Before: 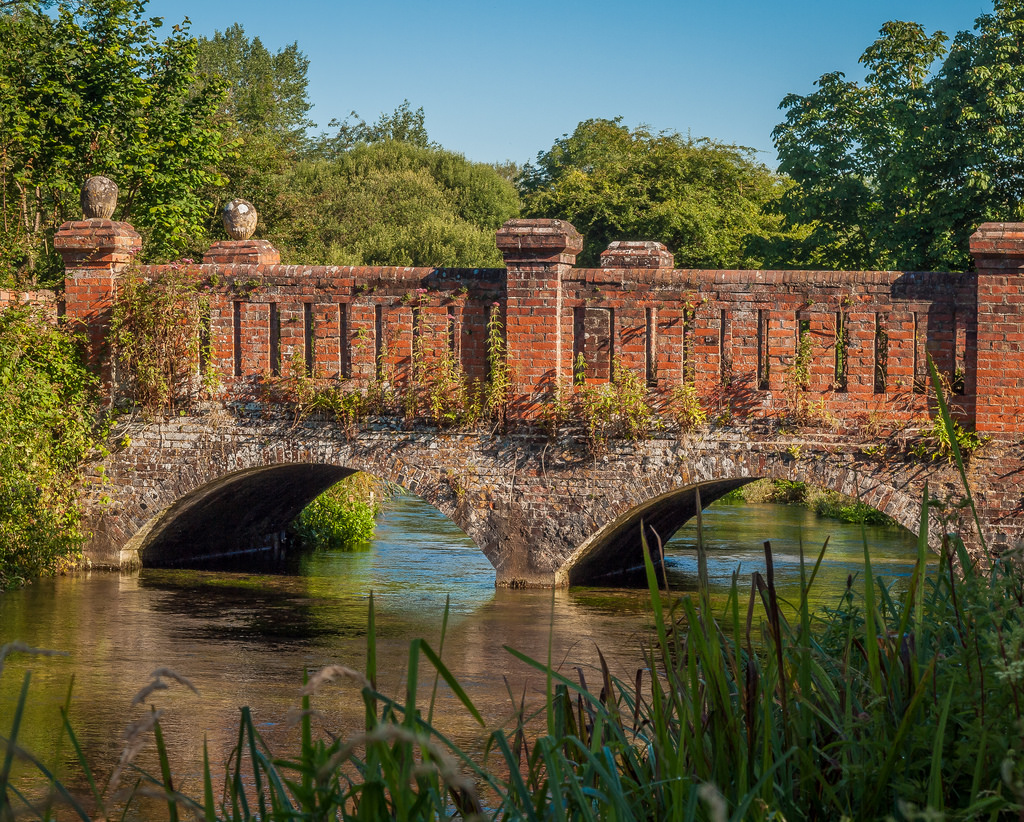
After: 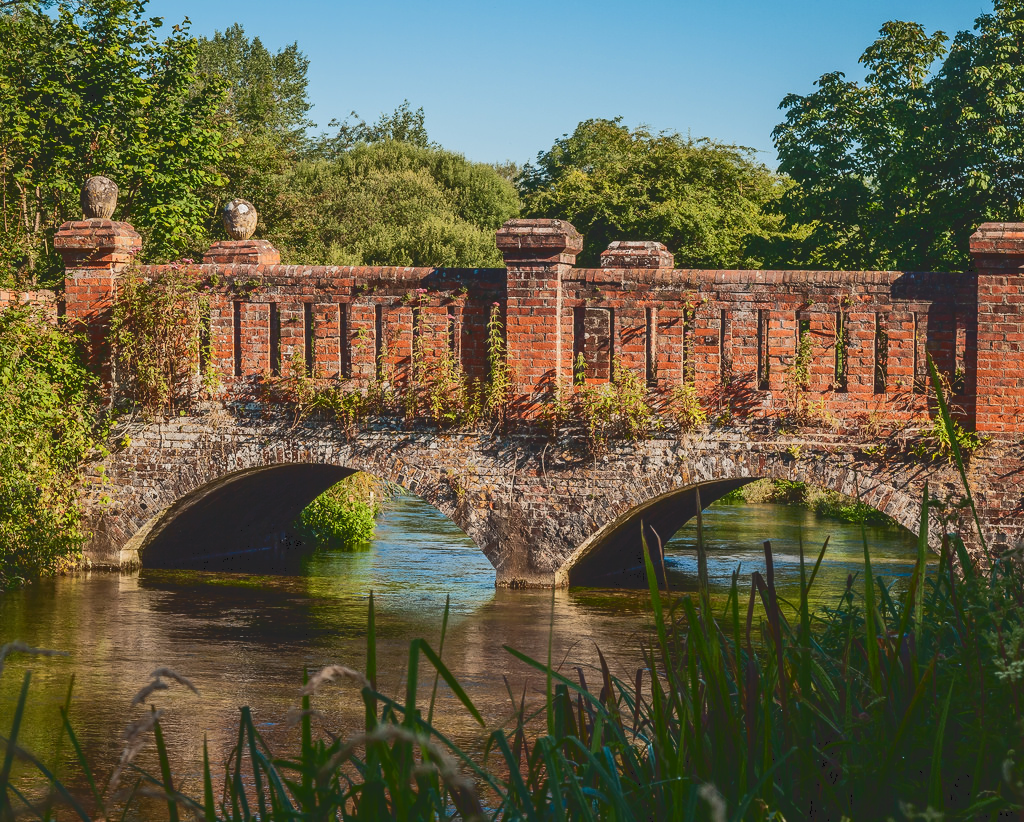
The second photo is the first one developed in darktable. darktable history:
tone curve: curves: ch0 [(0, 0) (0.003, 0.132) (0.011, 0.136) (0.025, 0.14) (0.044, 0.147) (0.069, 0.149) (0.1, 0.156) (0.136, 0.163) (0.177, 0.177) (0.224, 0.2) (0.277, 0.251) (0.335, 0.311) (0.399, 0.387) (0.468, 0.487) (0.543, 0.585) (0.623, 0.675) (0.709, 0.742) (0.801, 0.81) (0.898, 0.867) (1, 1)], color space Lab, independent channels, preserve colors none
